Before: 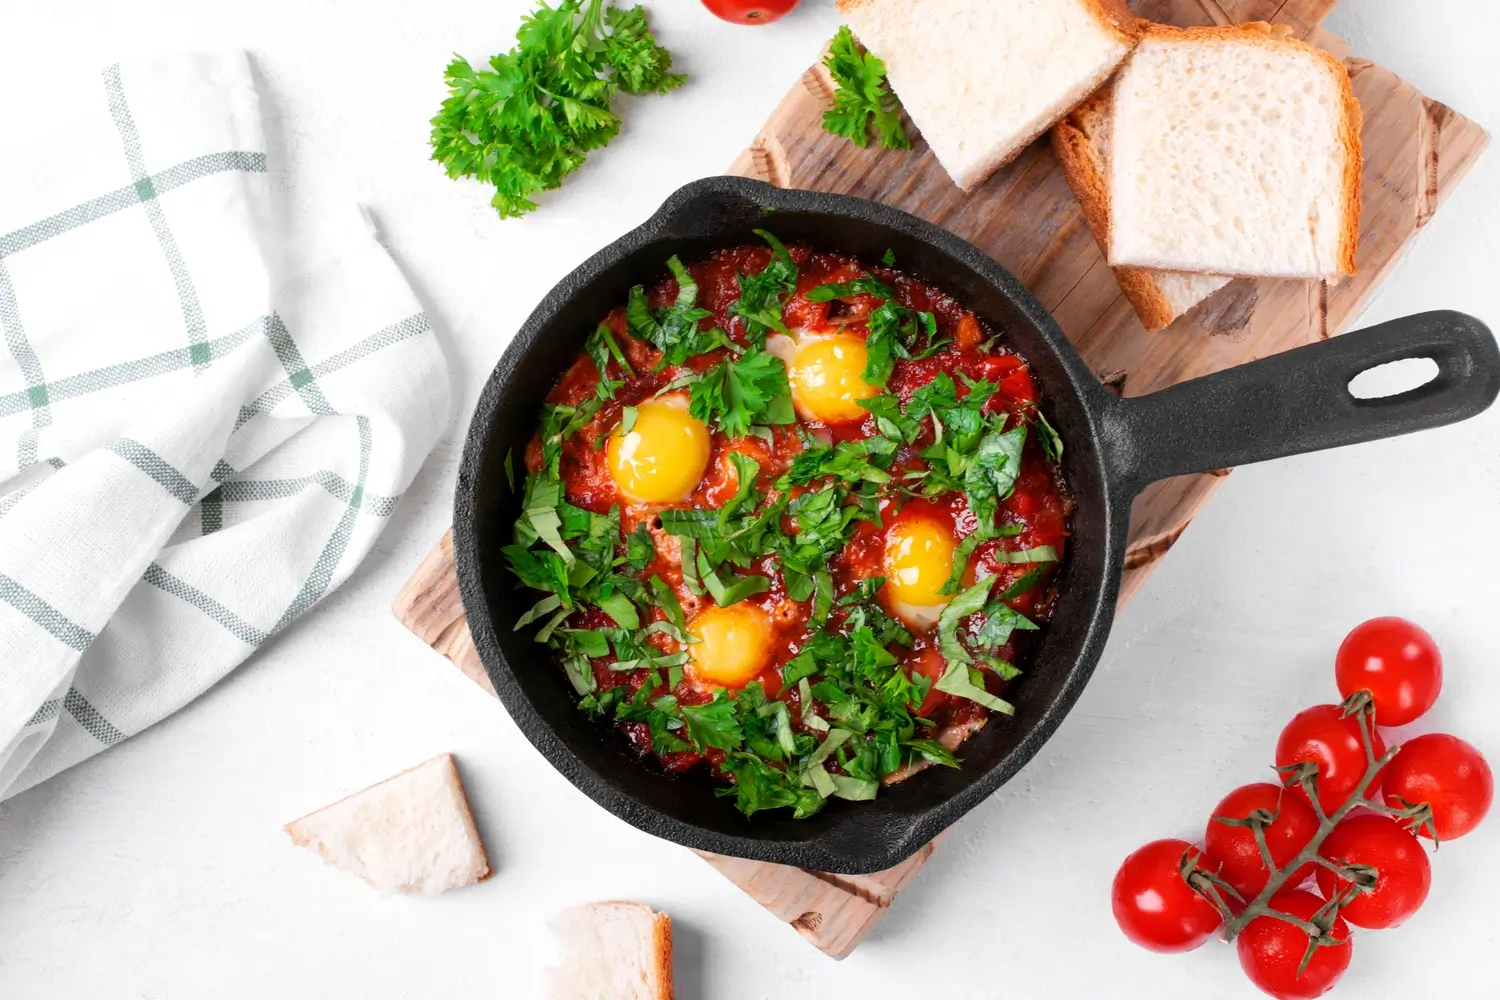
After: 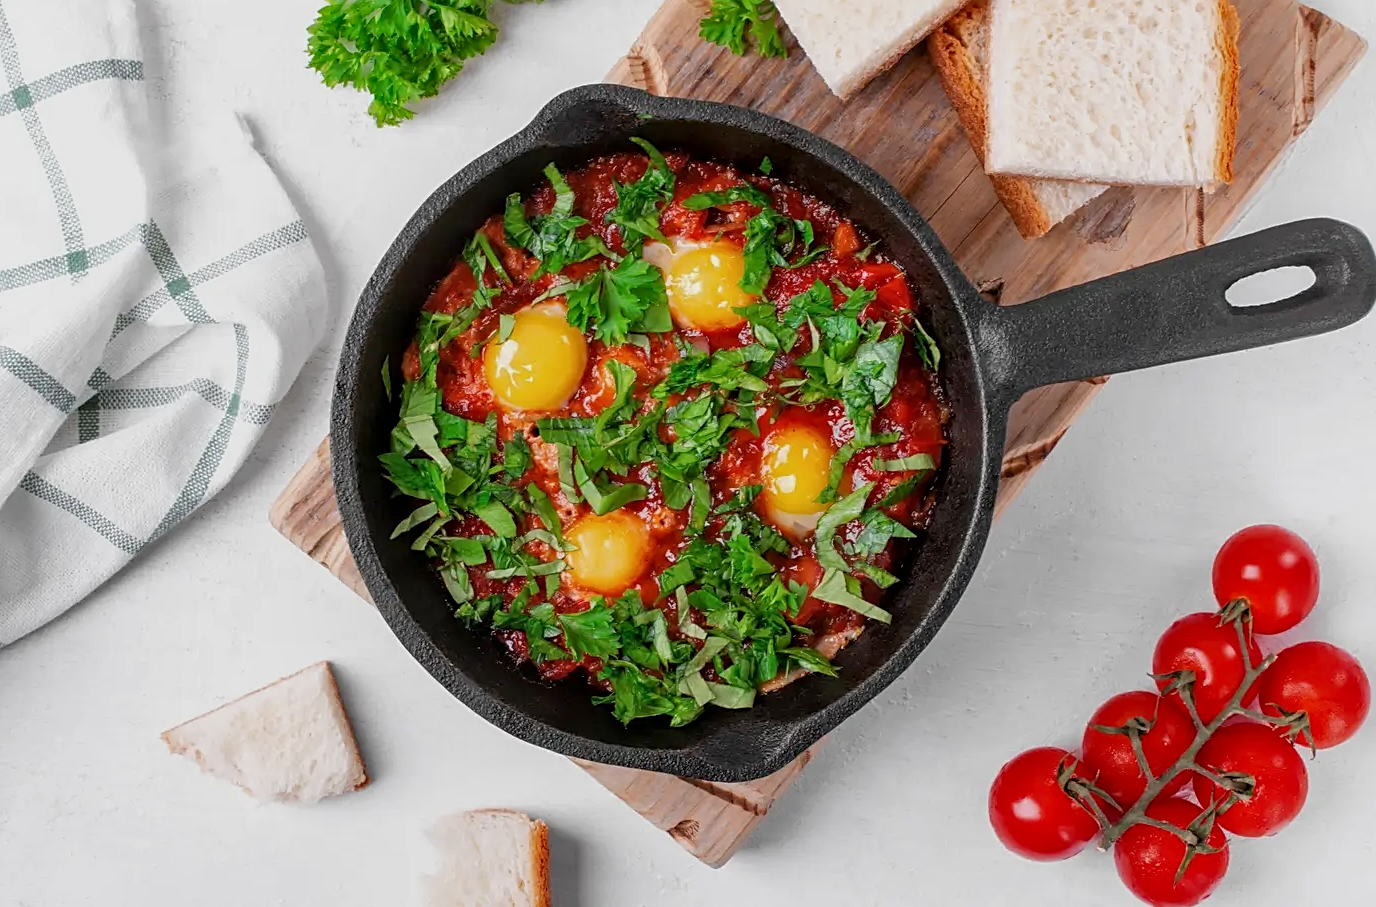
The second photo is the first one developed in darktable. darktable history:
local contrast: on, module defaults
sharpen: on, module defaults
crop and rotate: left 8.262%, top 9.226%
tone equalizer: -8 EV 0.25 EV, -7 EV 0.417 EV, -6 EV 0.417 EV, -5 EV 0.25 EV, -3 EV -0.25 EV, -2 EV -0.417 EV, -1 EV -0.417 EV, +0 EV -0.25 EV, edges refinement/feathering 500, mask exposure compensation -1.57 EV, preserve details guided filter
